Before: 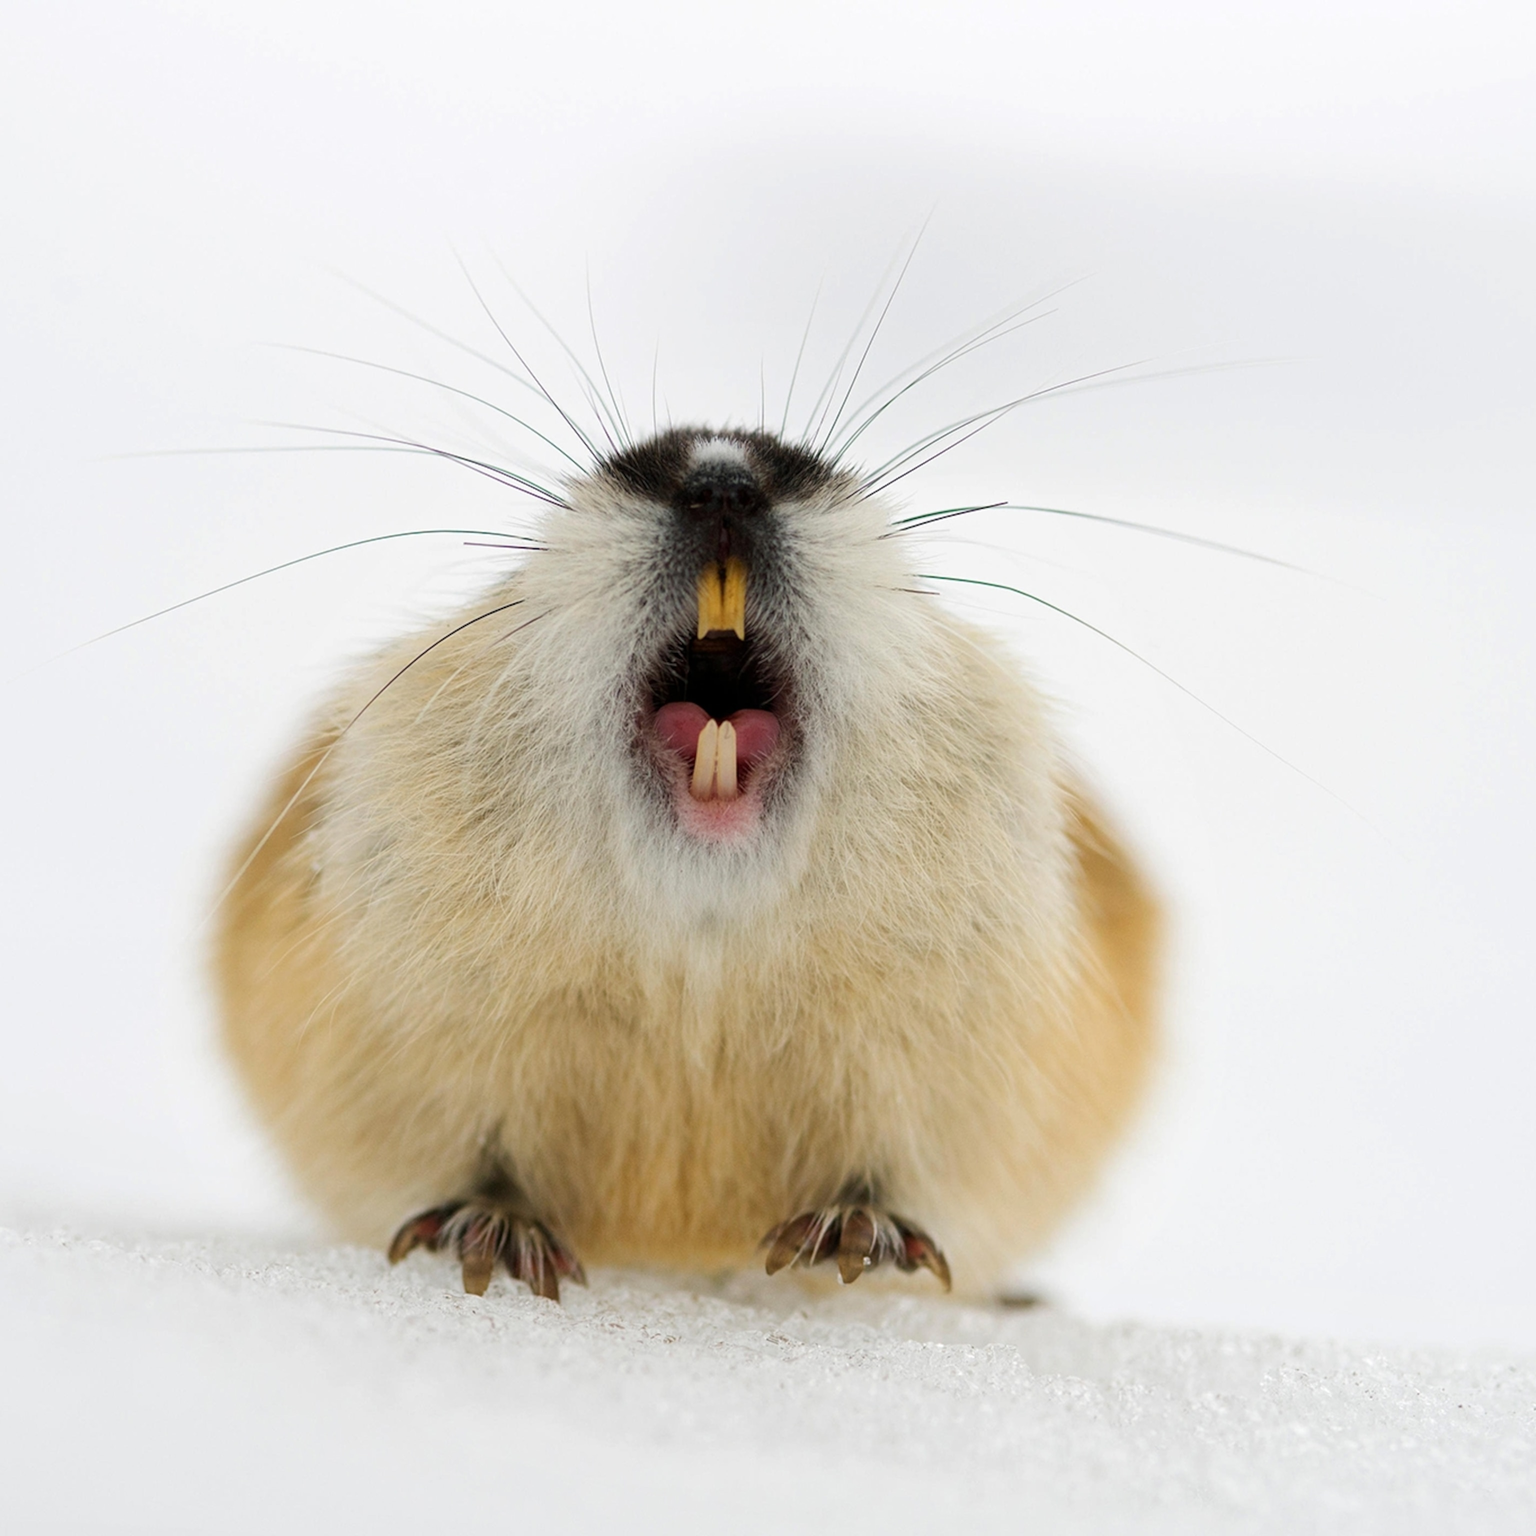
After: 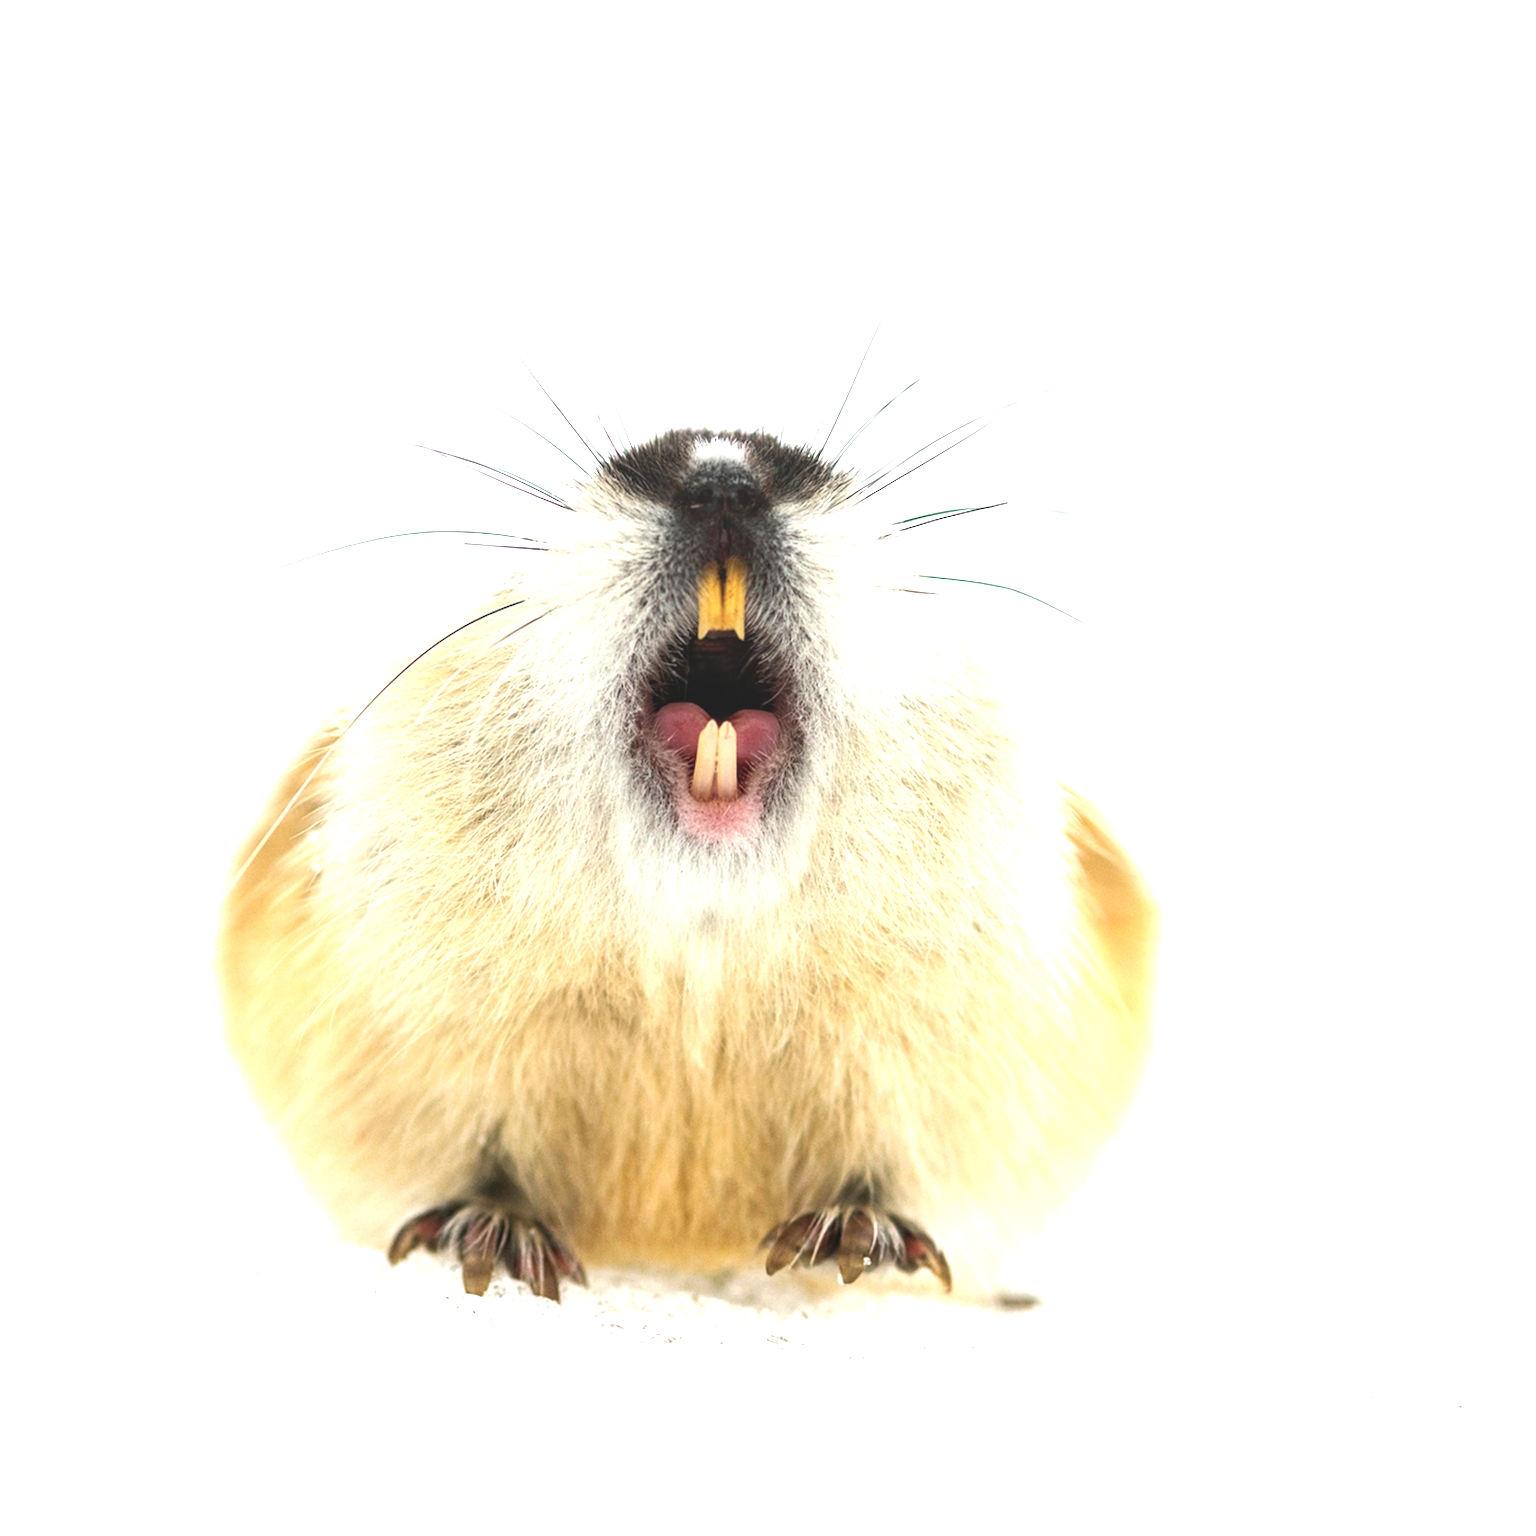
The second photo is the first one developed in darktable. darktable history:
color balance rgb: power › hue 312.34°, perceptual saturation grading › global saturation -0.013%, perceptual brilliance grading › global brilliance -17.038%, perceptual brilliance grading › highlights 29.485%
exposure: black level correction 0, exposure 0.694 EV, compensate highlight preservation false
local contrast: detail 110%
